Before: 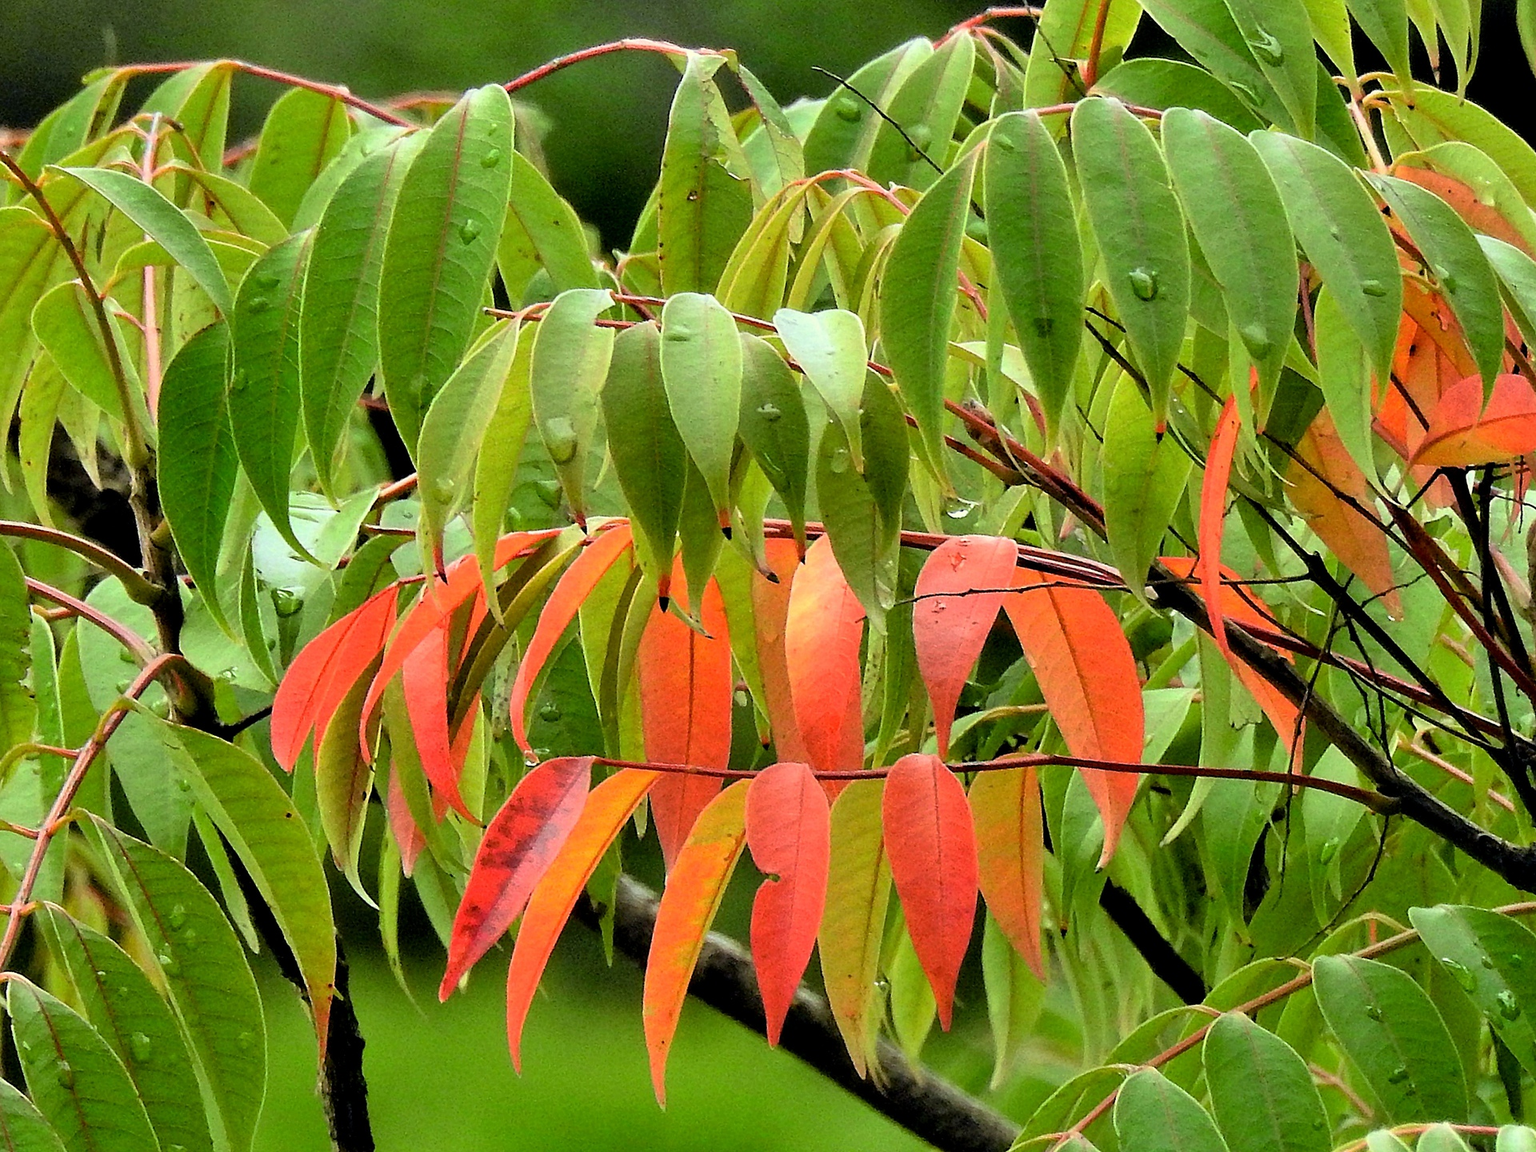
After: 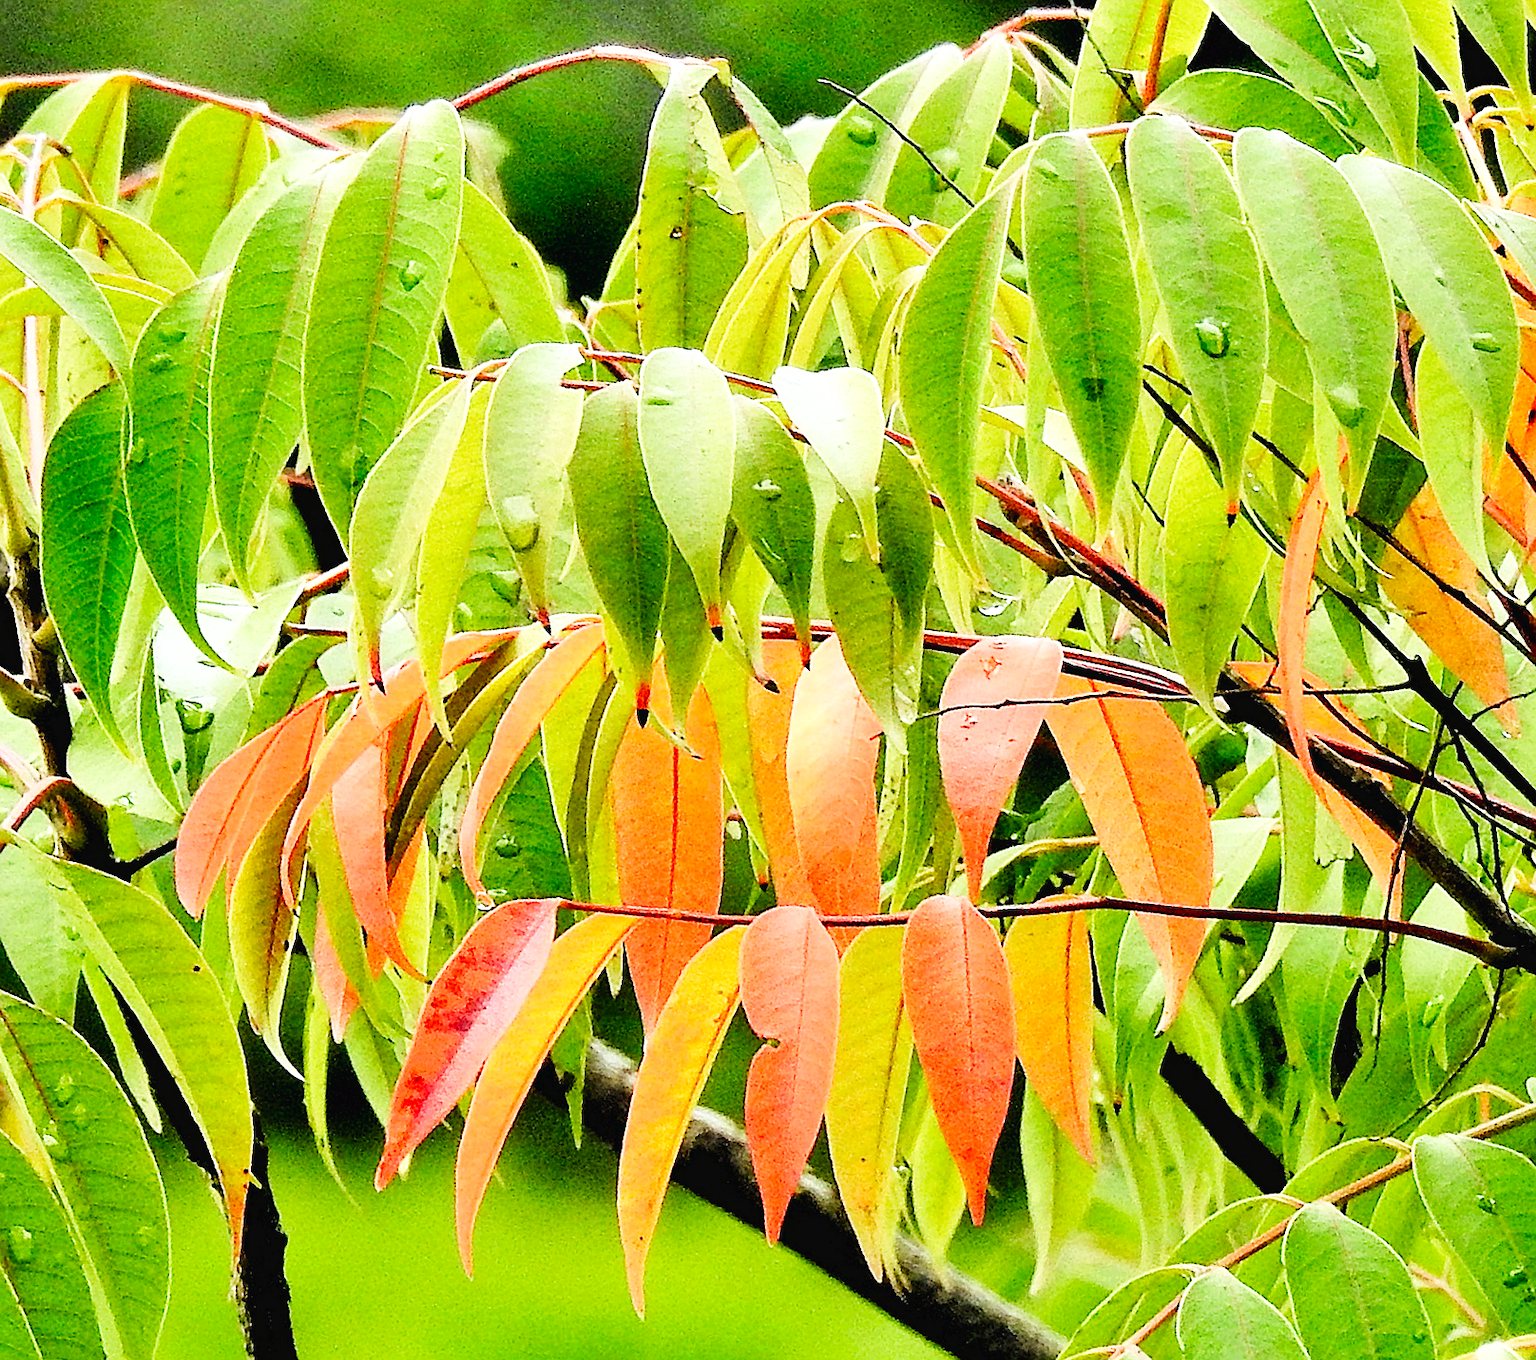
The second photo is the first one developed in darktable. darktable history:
base curve: curves: ch0 [(0, 0.003) (0.001, 0.002) (0.006, 0.004) (0.02, 0.022) (0.048, 0.086) (0.094, 0.234) (0.162, 0.431) (0.258, 0.629) (0.385, 0.8) (0.548, 0.918) (0.751, 0.988) (1, 1)], preserve colors none
sharpen: on, module defaults
crop: left 8.026%, right 7.374%
